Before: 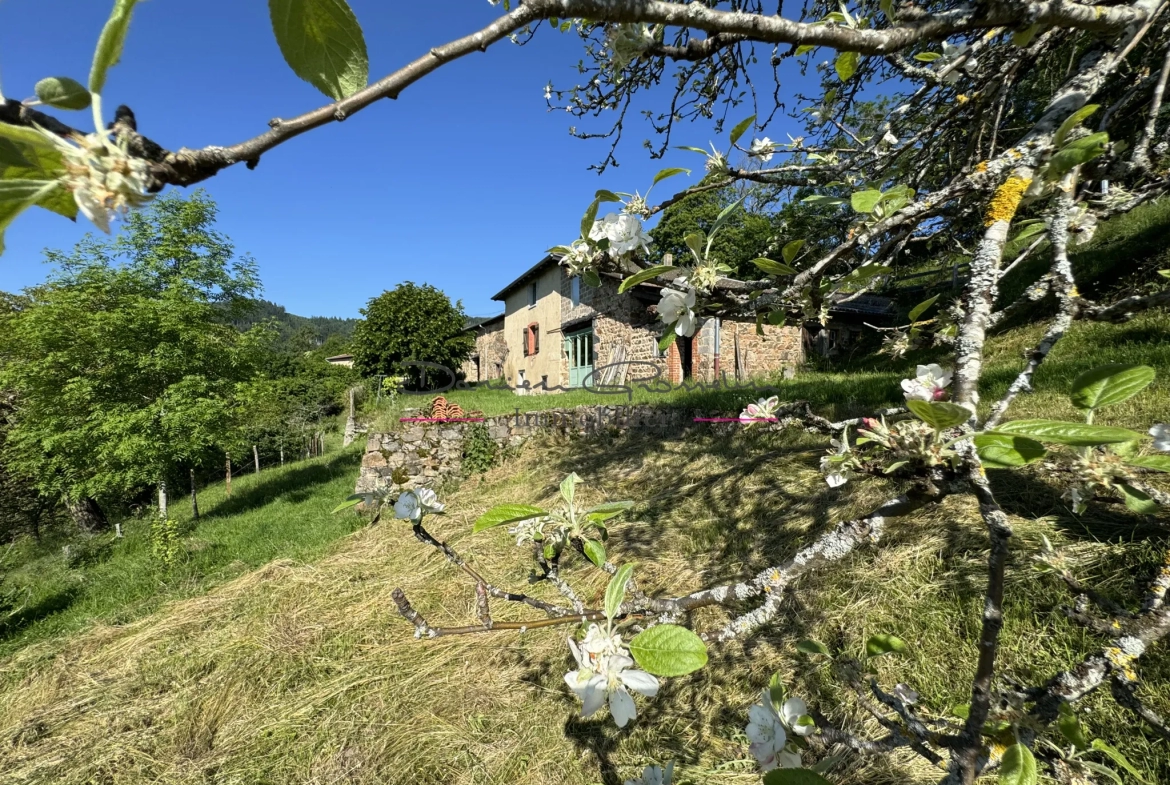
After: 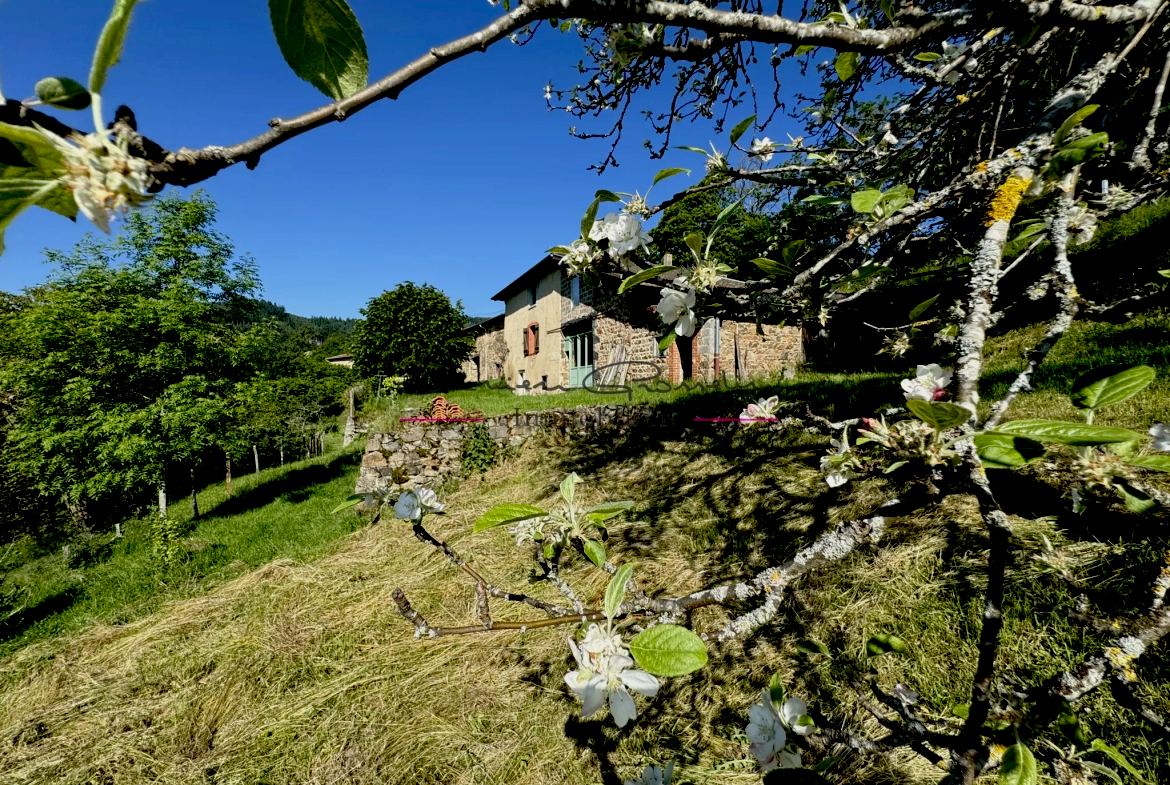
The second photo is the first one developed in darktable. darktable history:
exposure: black level correction 0.045, exposure -0.232 EV, compensate highlight preservation false
